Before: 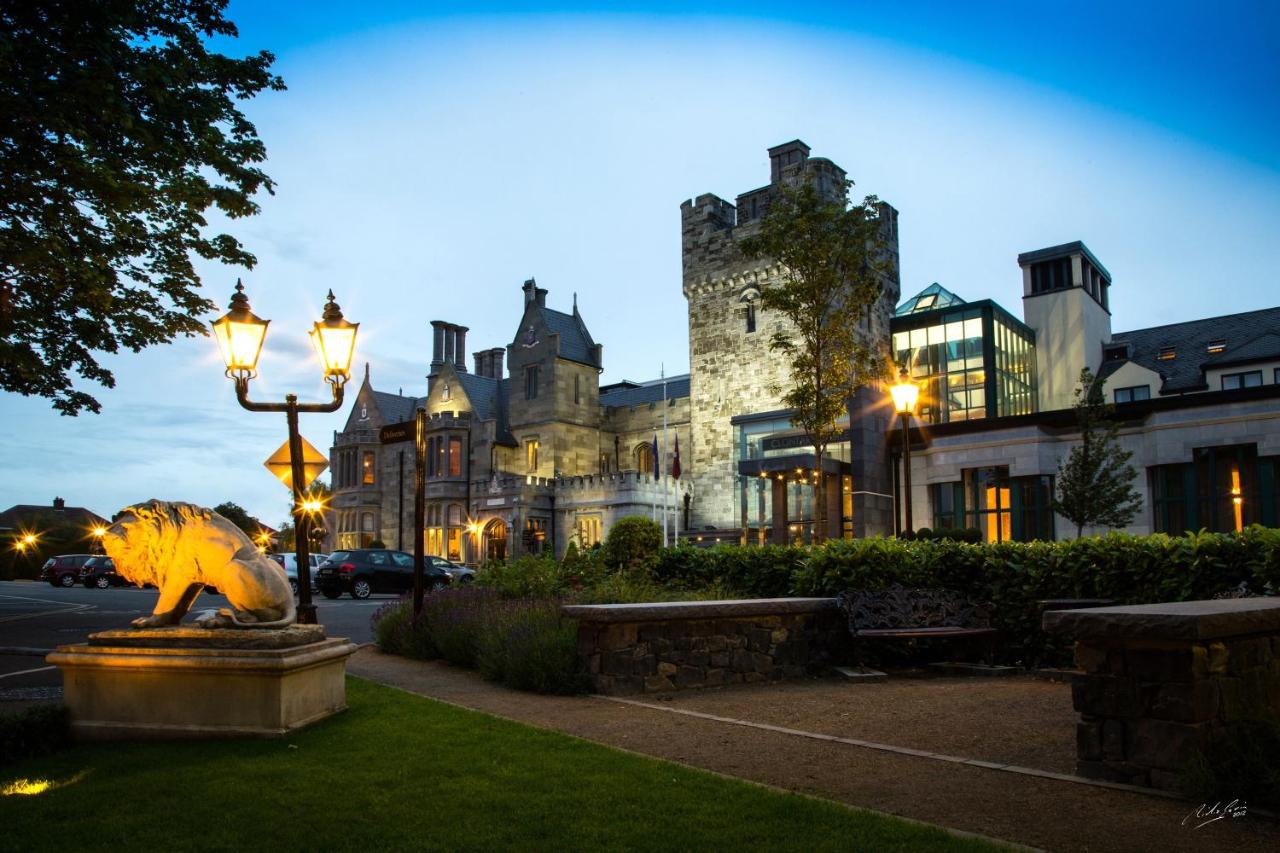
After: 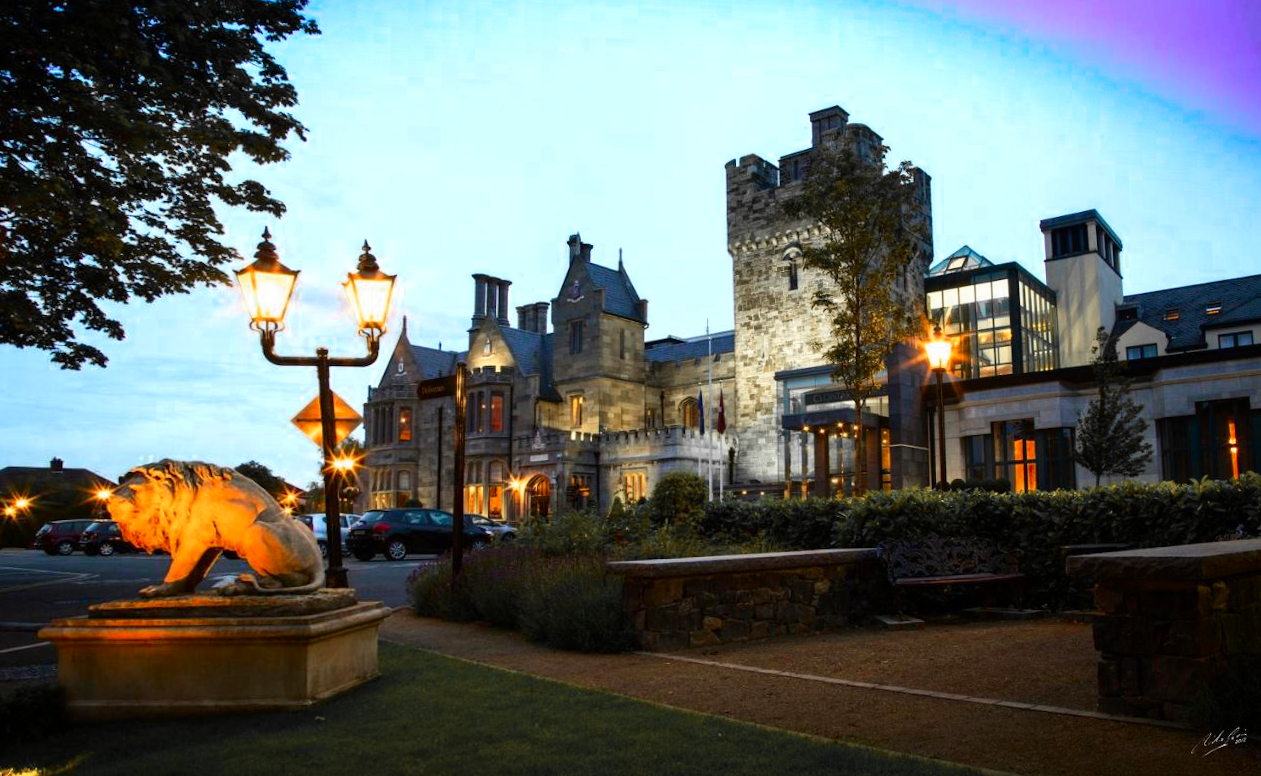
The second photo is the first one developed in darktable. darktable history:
color zones: curves: ch0 [(0, 0.363) (0.128, 0.373) (0.25, 0.5) (0.402, 0.407) (0.521, 0.525) (0.63, 0.559) (0.729, 0.662) (0.867, 0.471)]; ch1 [(0, 0.515) (0.136, 0.618) (0.25, 0.5) (0.378, 0) (0.516, 0) (0.622, 0.593) (0.737, 0.819) (0.87, 0.593)]; ch2 [(0, 0.529) (0.128, 0.471) (0.282, 0.451) (0.386, 0.662) (0.516, 0.525) (0.633, 0.554) (0.75, 0.62) (0.875, 0.441)]
shadows and highlights: shadows -30, highlights 30
rotate and perspective: rotation -0.013°, lens shift (vertical) -0.027, lens shift (horizontal) 0.178, crop left 0.016, crop right 0.989, crop top 0.082, crop bottom 0.918
